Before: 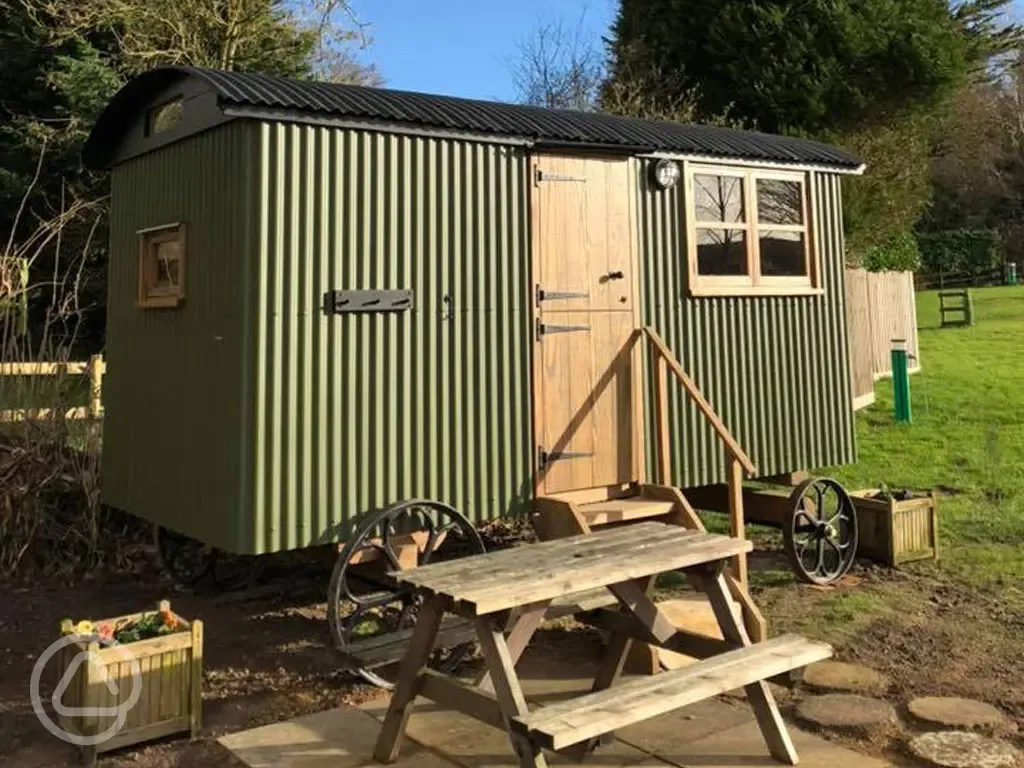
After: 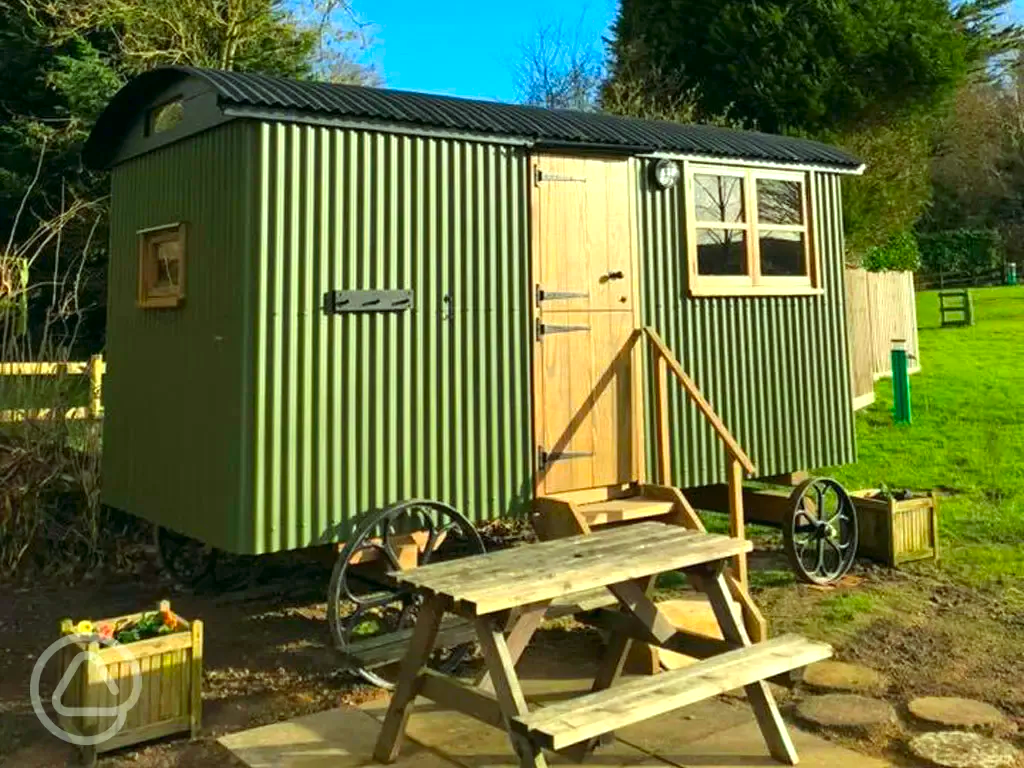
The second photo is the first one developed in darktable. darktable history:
color correction: highlights a* -7.63, highlights b* 0.892, shadows a* -3.8, saturation 1.43
exposure: black level correction 0, exposure 0.393 EV, compensate highlight preservation false
